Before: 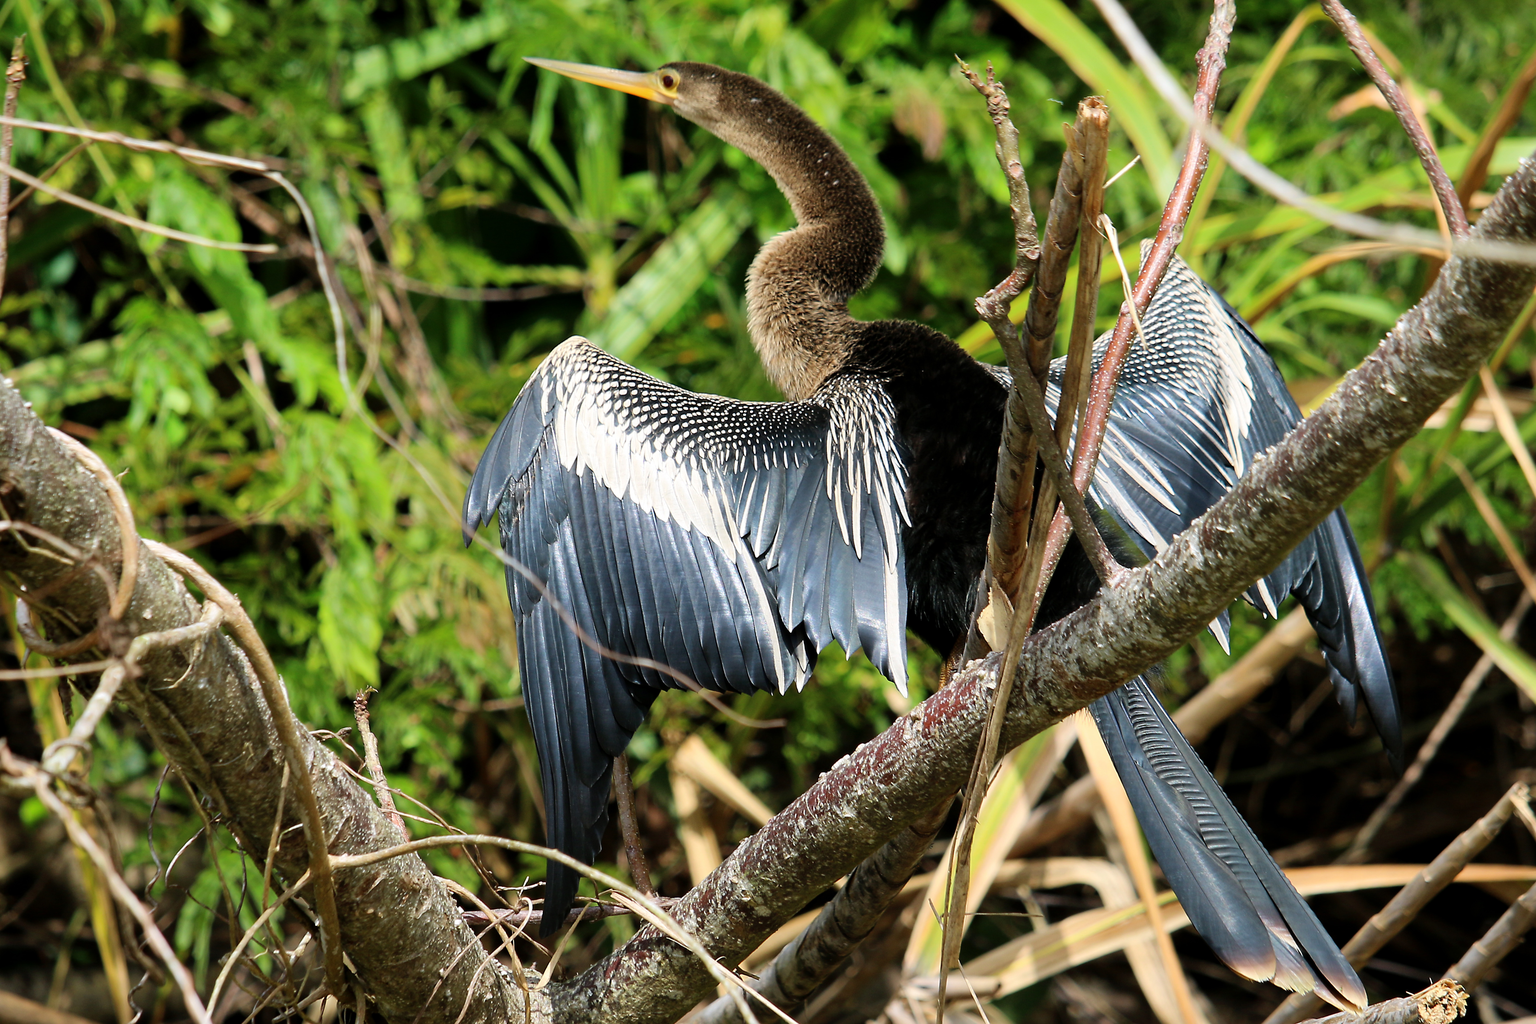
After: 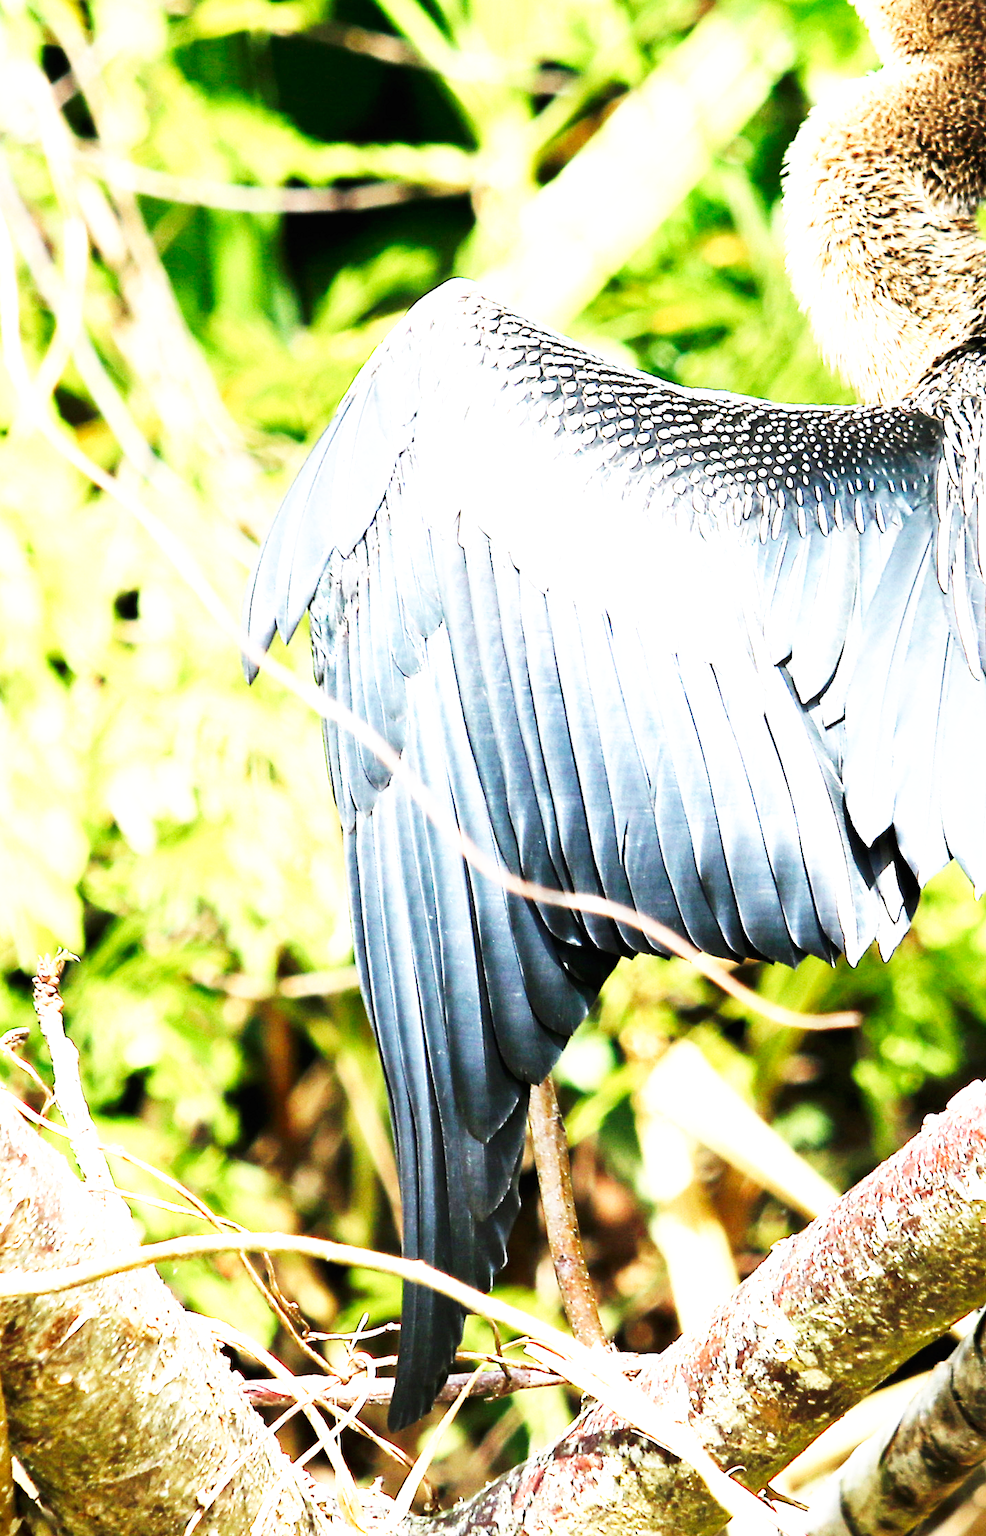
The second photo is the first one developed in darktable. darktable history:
crop and rotate: left 21.917%, top 18.579%, right 44.499%, bottom 2.989%
exposure: black level correction 0, exposure 1.92 EV, compensate exposure bias true, compensate highlight preservation false
base curve: curves: ch0 [(0, 0) (0.007, 0.004) (0.027, 0.03) (0.046, 0.07) (0.207, 0.54) (0.442, 0.872) (0.673, 0.972) (1, 1)], preserve colors none
